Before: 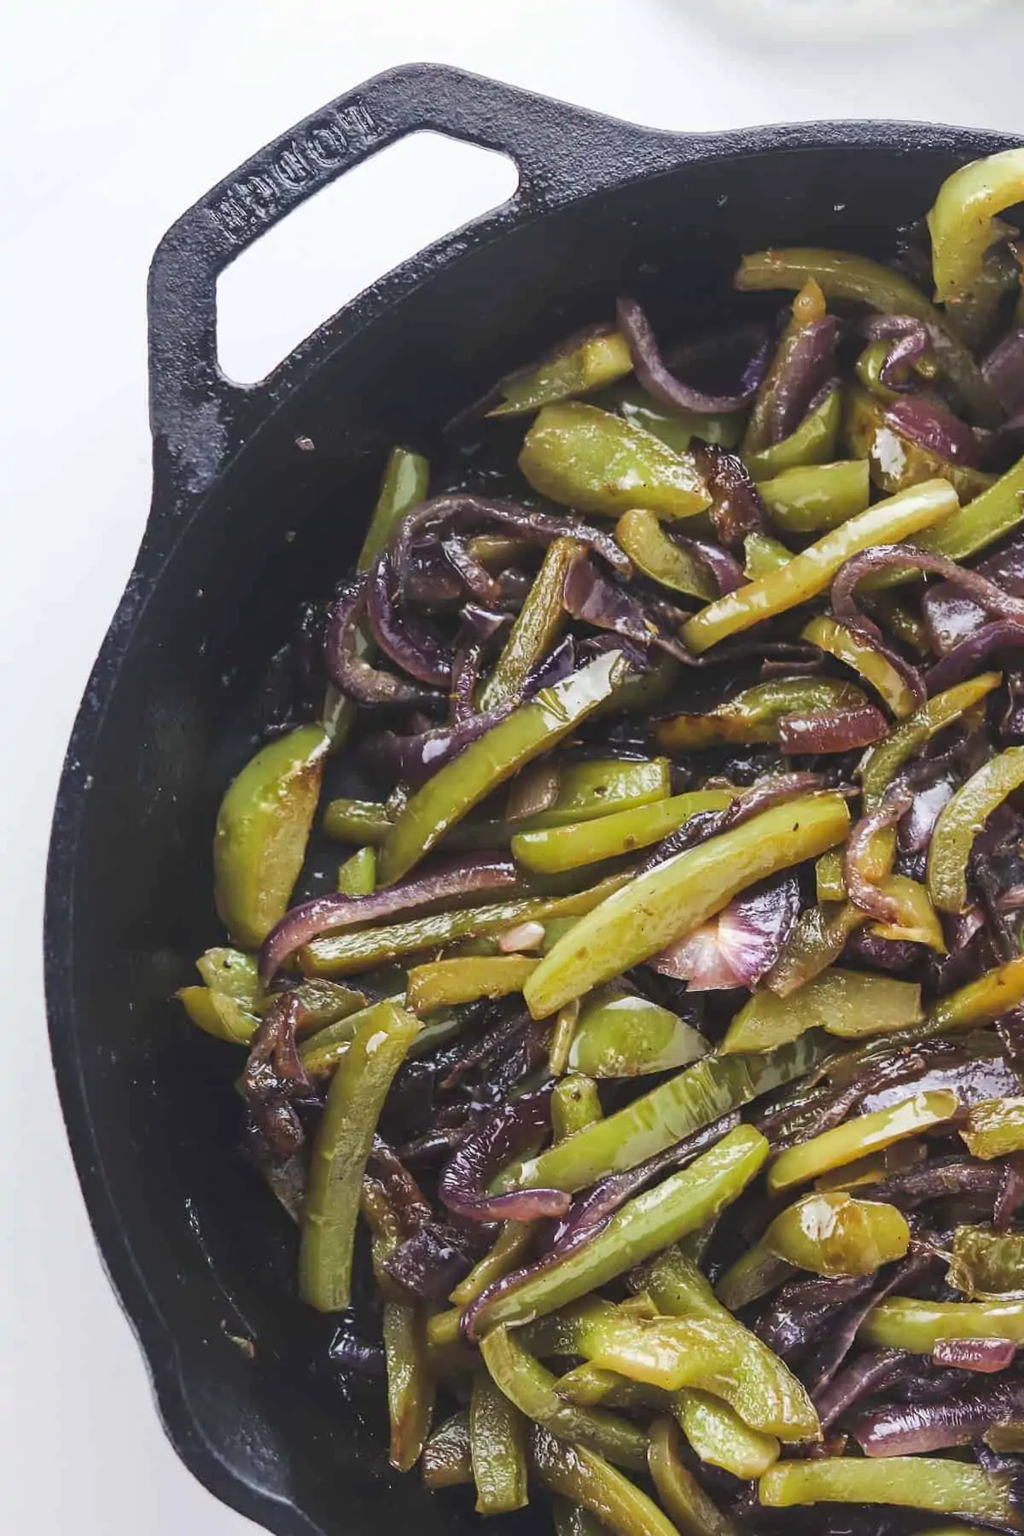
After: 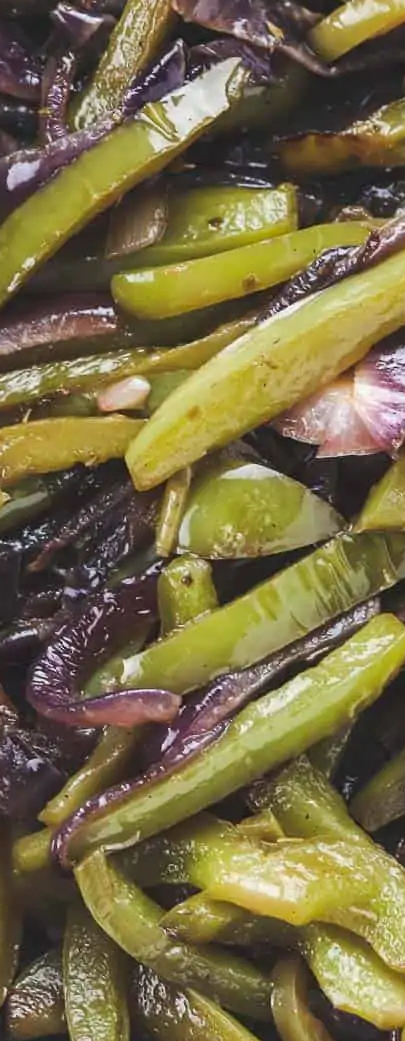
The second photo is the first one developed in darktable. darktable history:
crop: left 40.68%, top 39.12%, right 25.567%, bottom 2.993%
